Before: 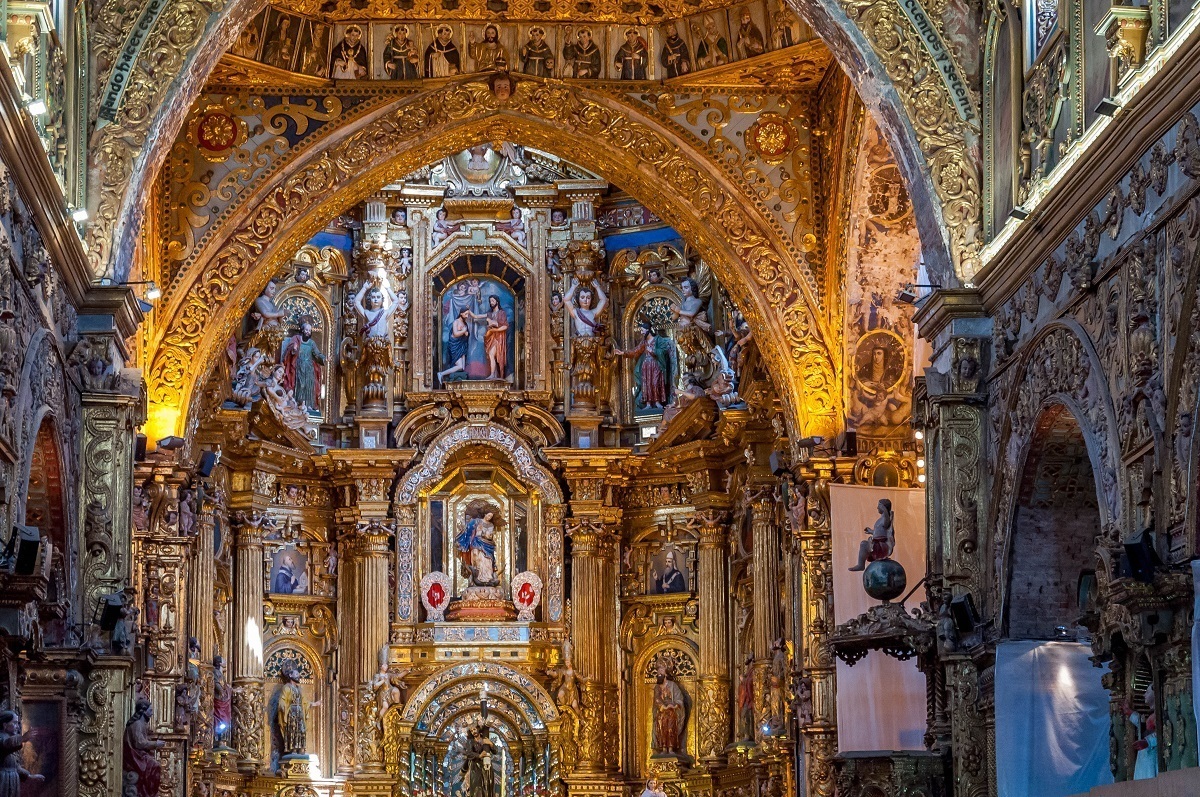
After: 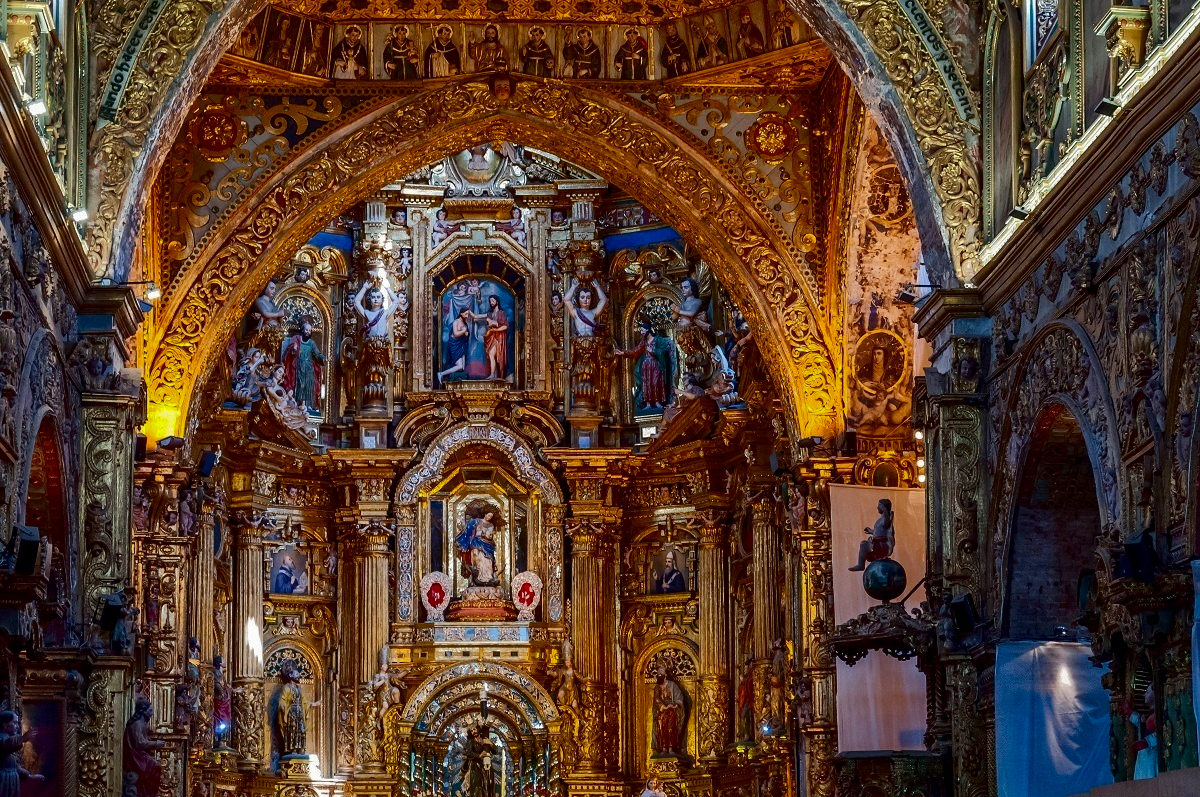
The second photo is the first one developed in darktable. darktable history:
shadows and highlights: shadows 40, highlights -60
contrast brightness saturation: contrast 0.19, brightness -0.24, saturation 0.11
